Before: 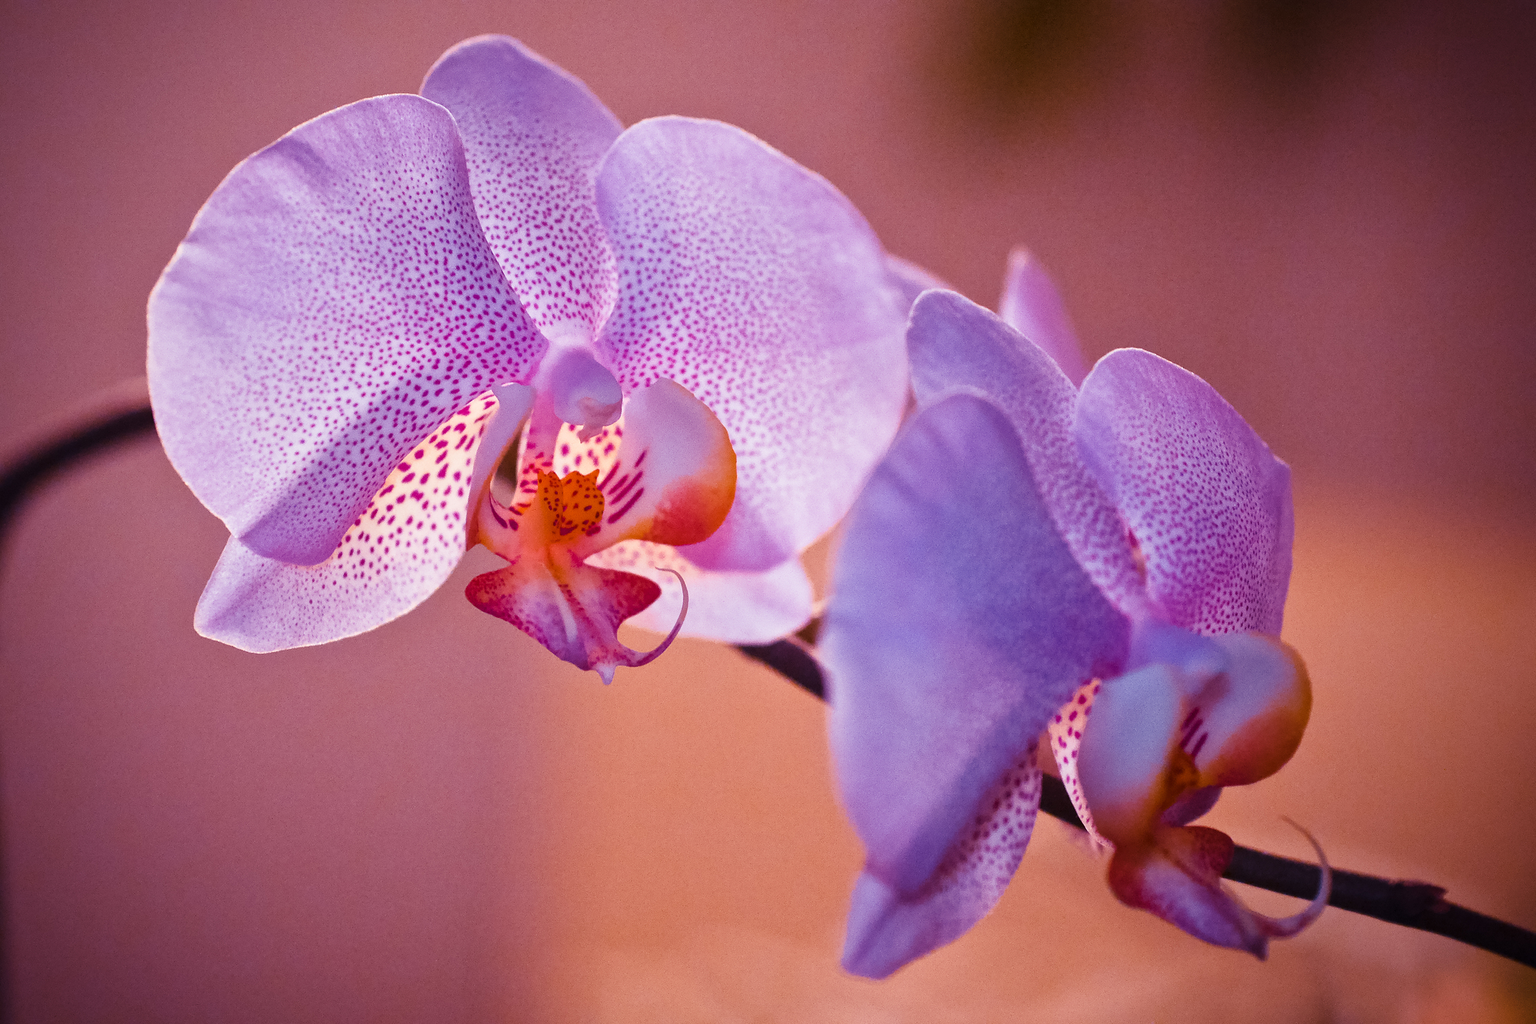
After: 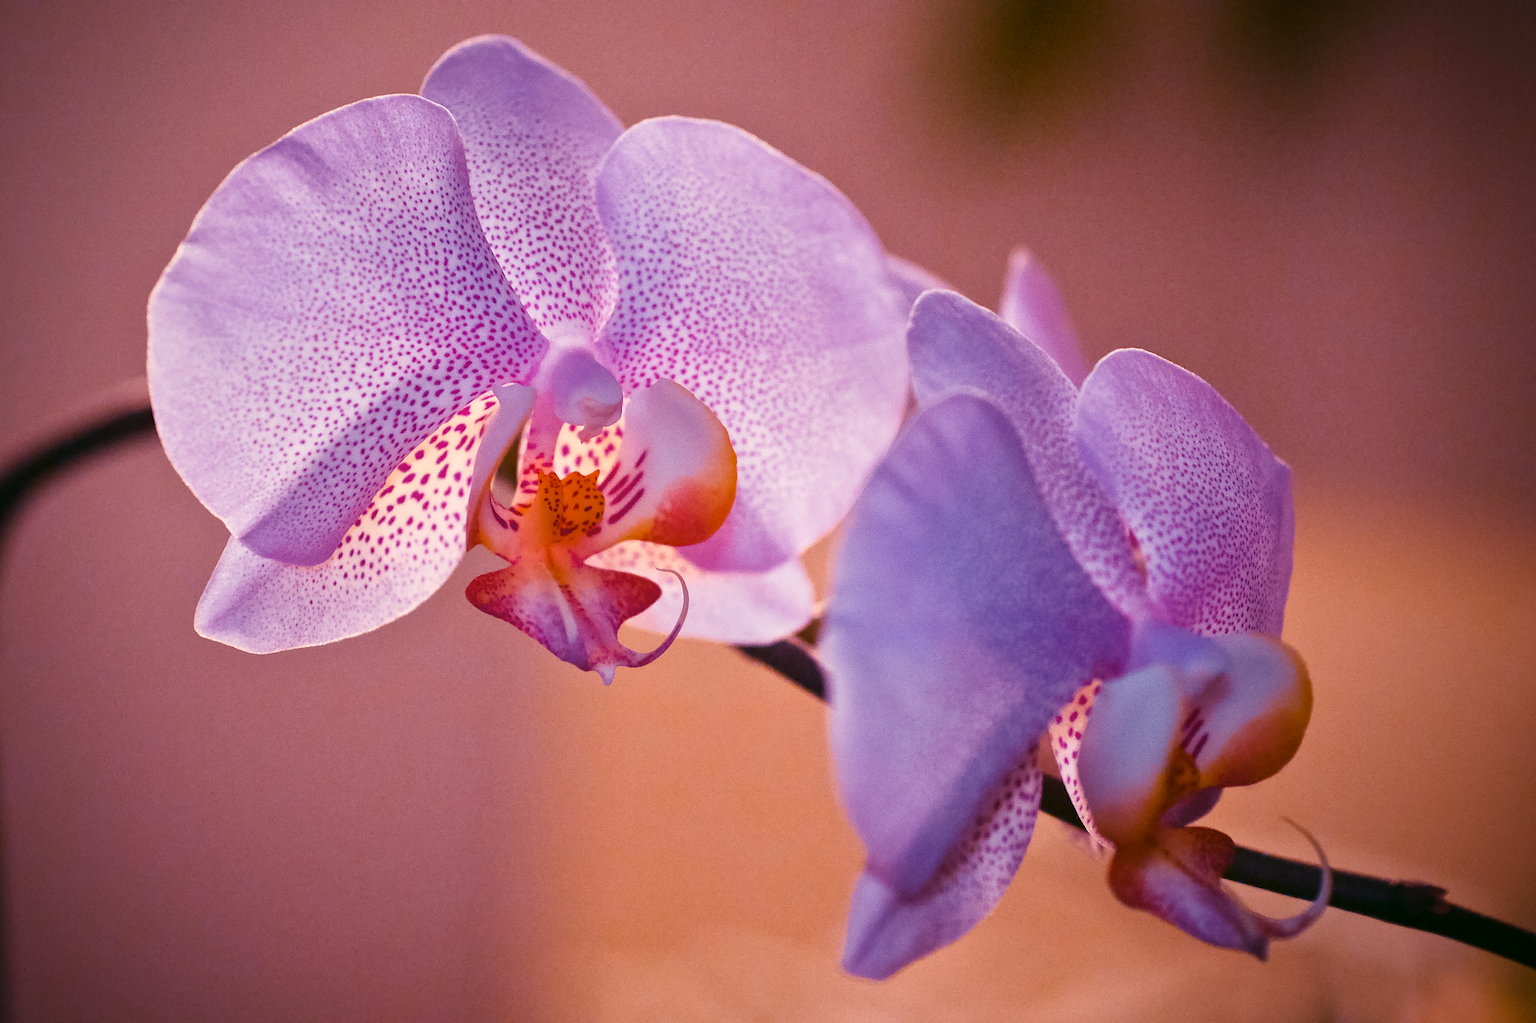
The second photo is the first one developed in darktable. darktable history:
rotate and perspective: crop left 0, crop top 0
color correction: highlights a* 4.02, highlights b* 4.98, shadows a* -7.55, shadows b* 4.98
